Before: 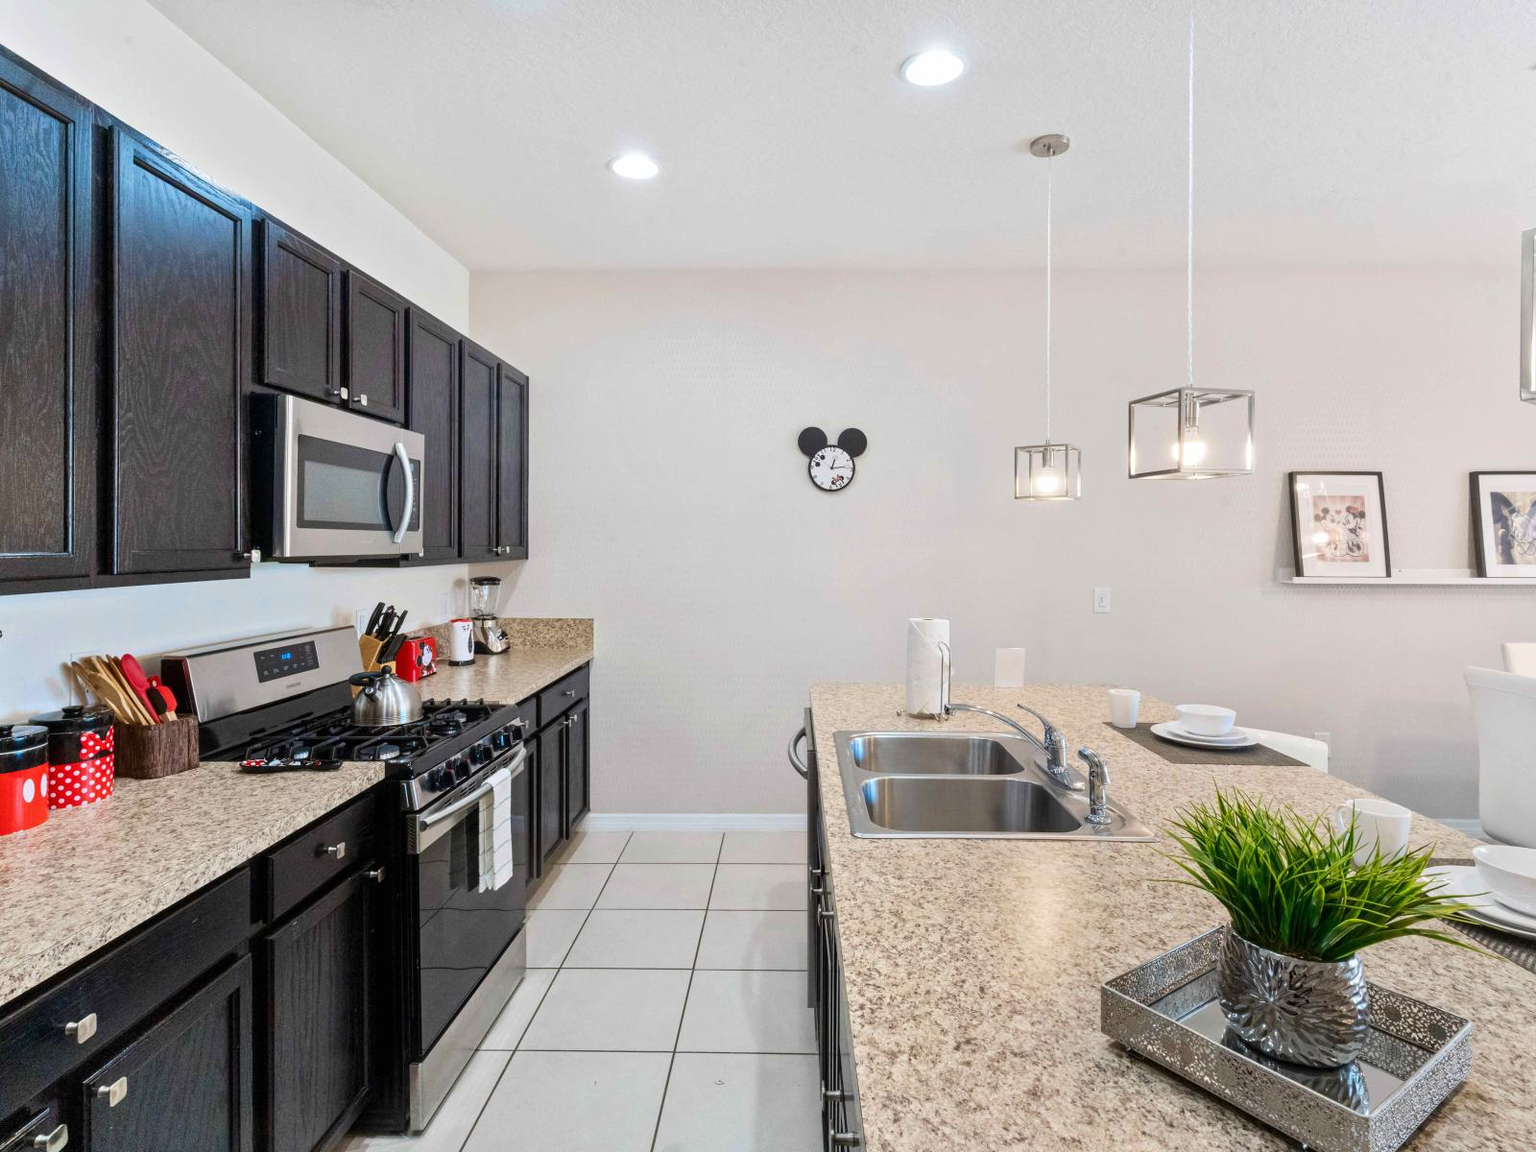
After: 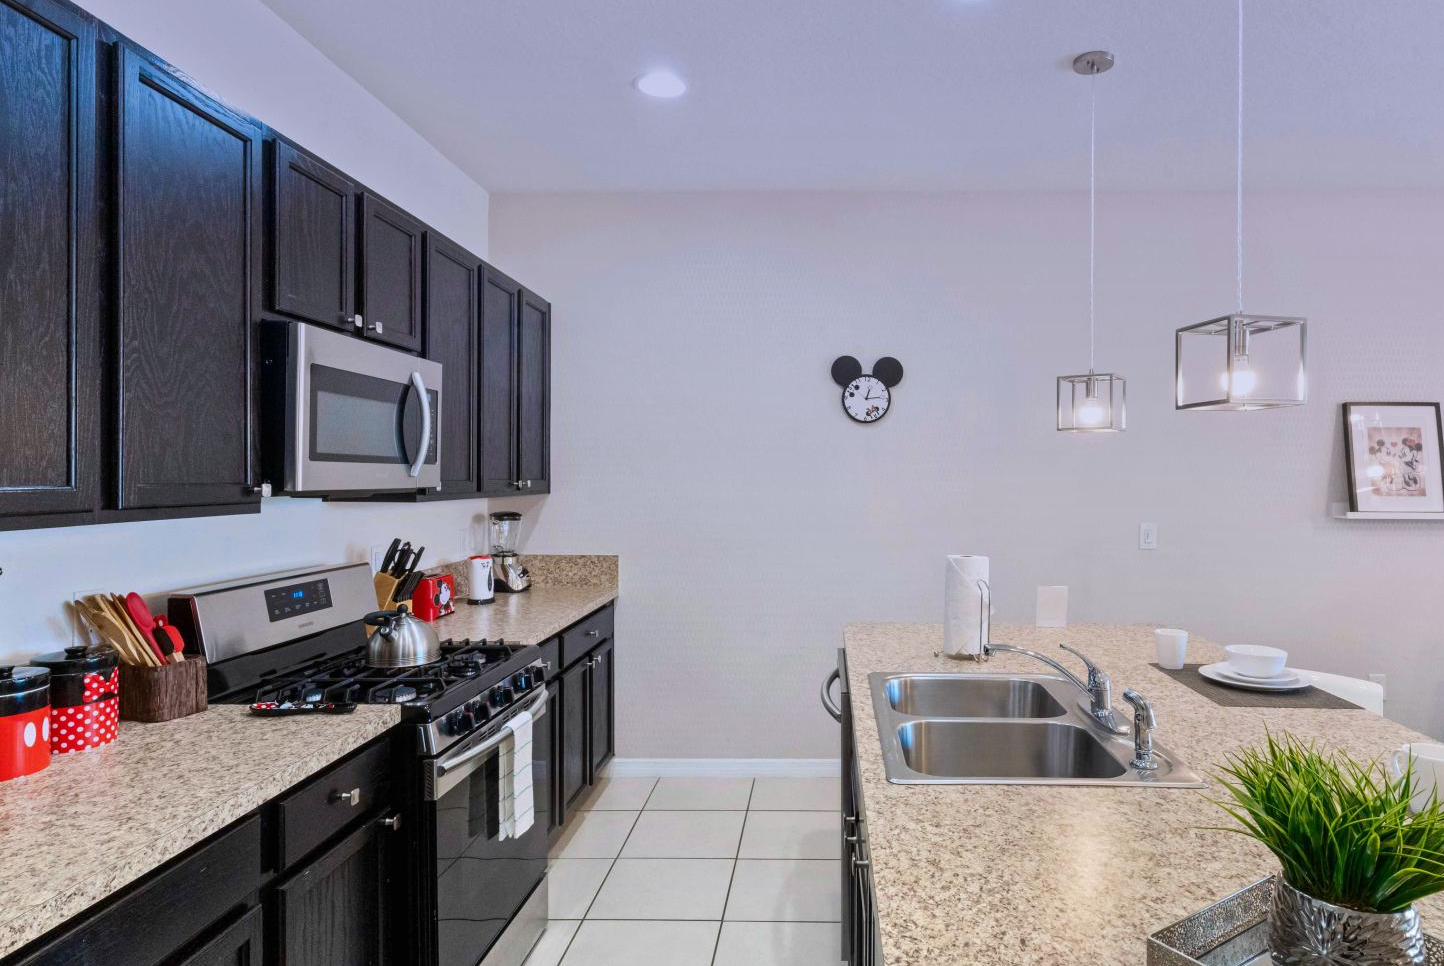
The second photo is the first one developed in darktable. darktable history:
crop: top 7.49%, right 9.717%, bottom 11.943%
graduated density: hue 238.83°, saturation 50%
